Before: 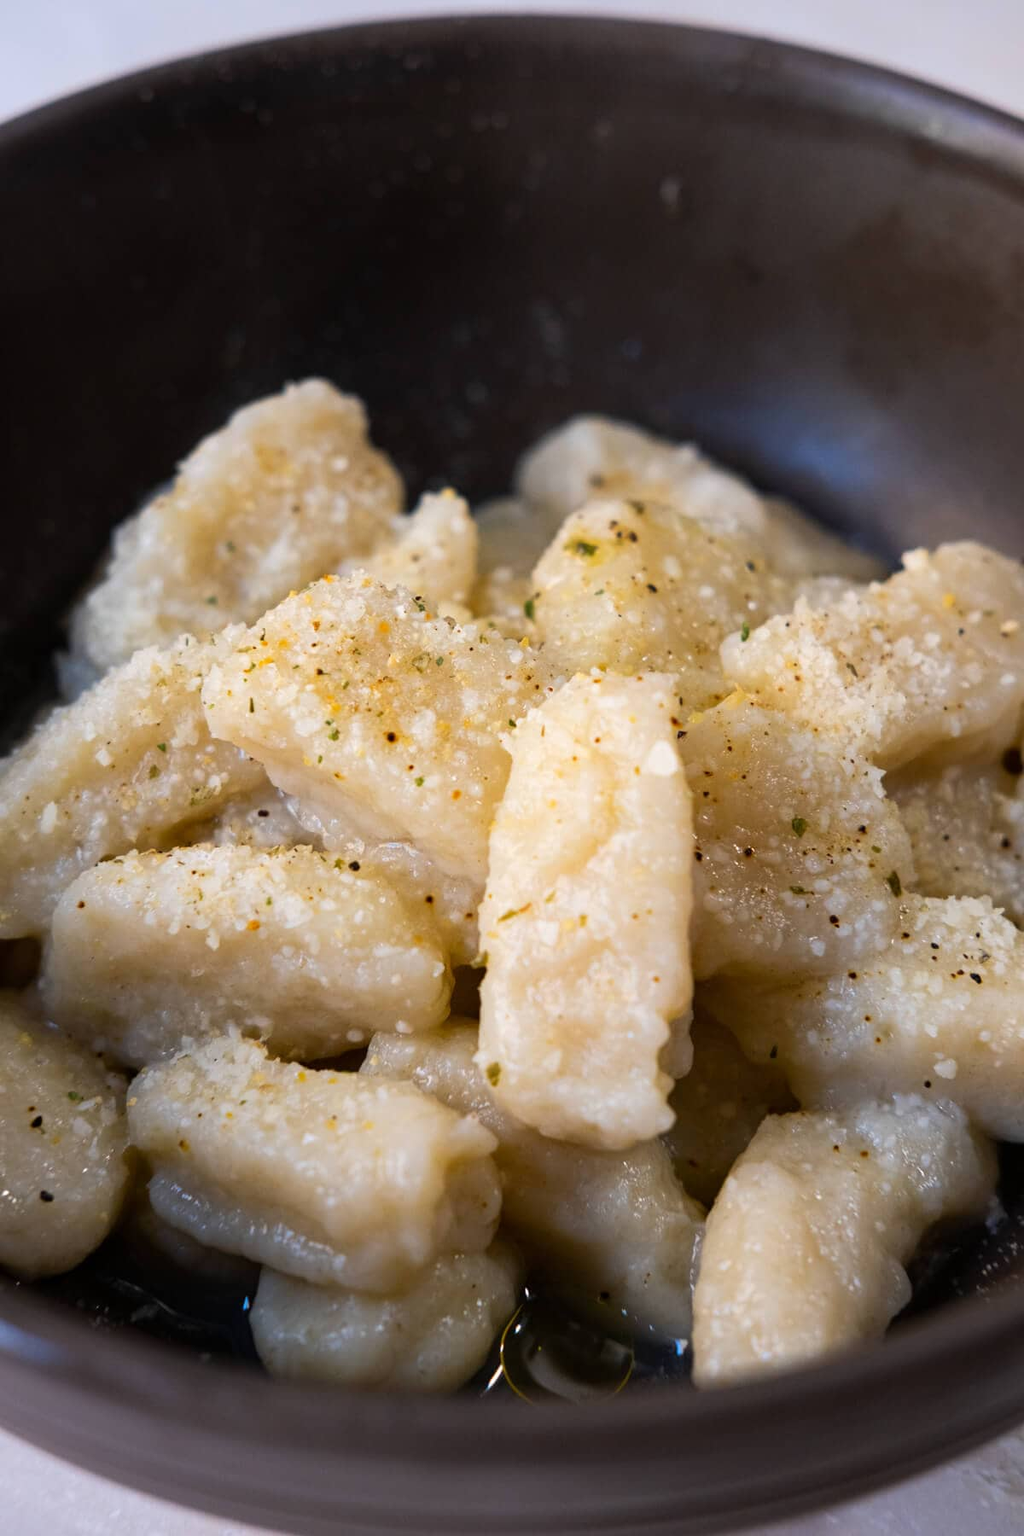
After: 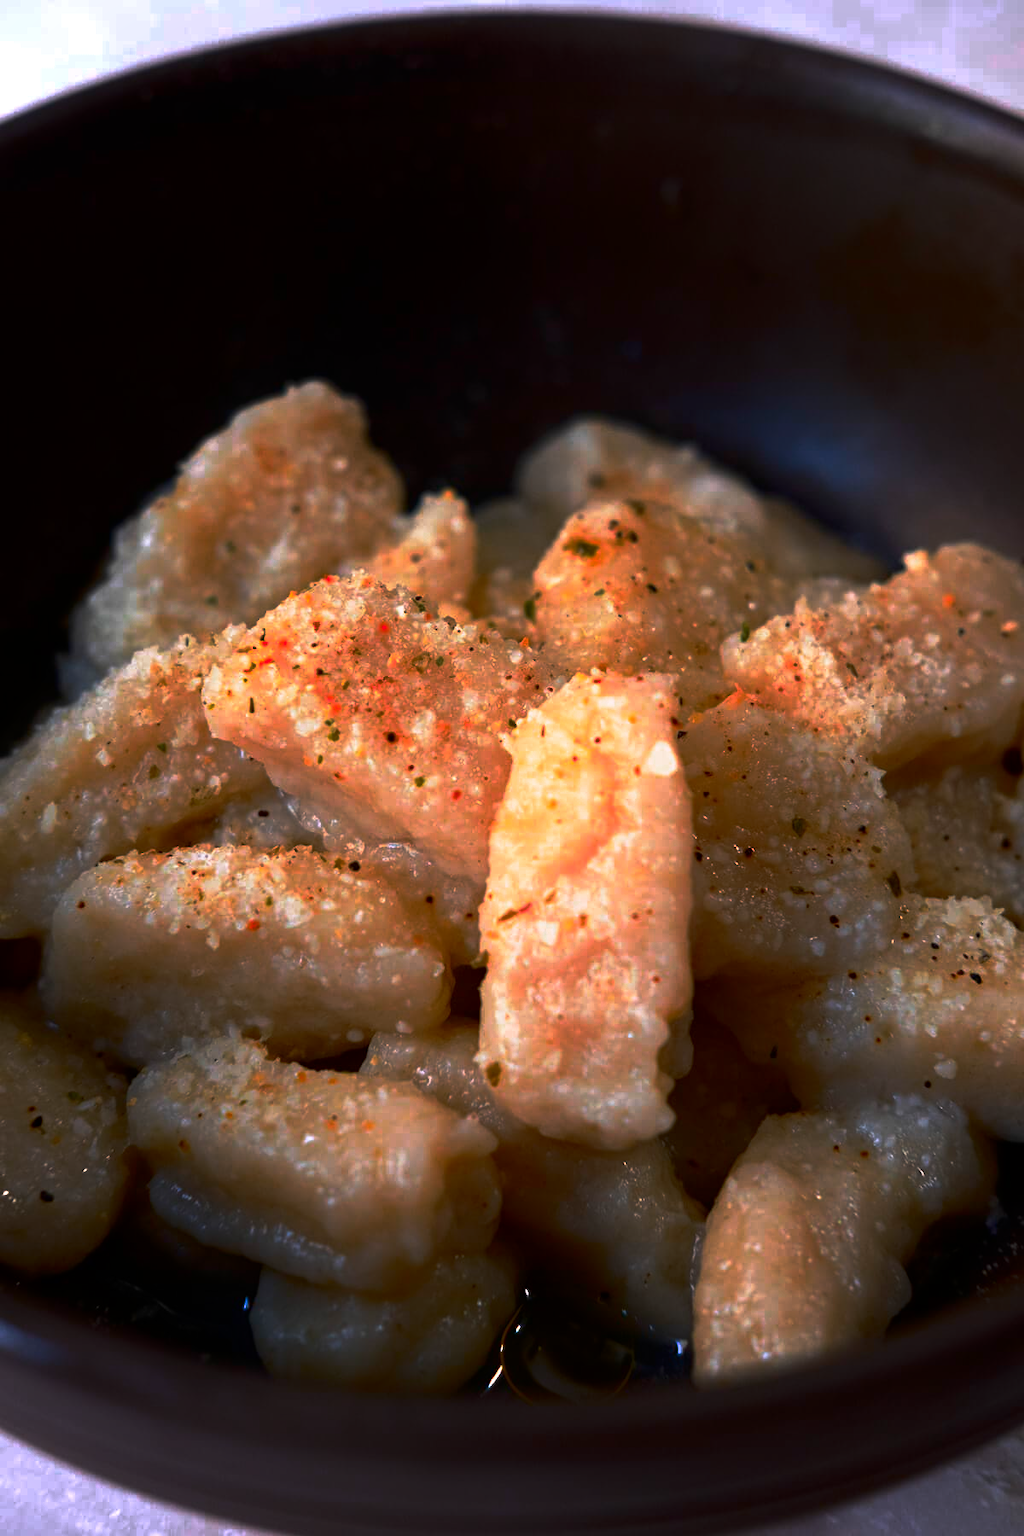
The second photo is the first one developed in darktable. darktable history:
shadows and highlights: shadows -62.67, white point adjustment -5.11, highlights 61.89
base curve: curves: ch0 [(0, 0) (0.564, 0.291) (0.802, 0.731) (1, 1)], preserve colors none
color zones: curves: ch0 [(0.473, 0.374) (0.742, 0.784)]; ch1 [(0.354, 0.737) (0.742, 0.705)]; ch2 [(0.318, 0.421) (0.758, 0.532)]
exposure: compensate highlight preservation false
